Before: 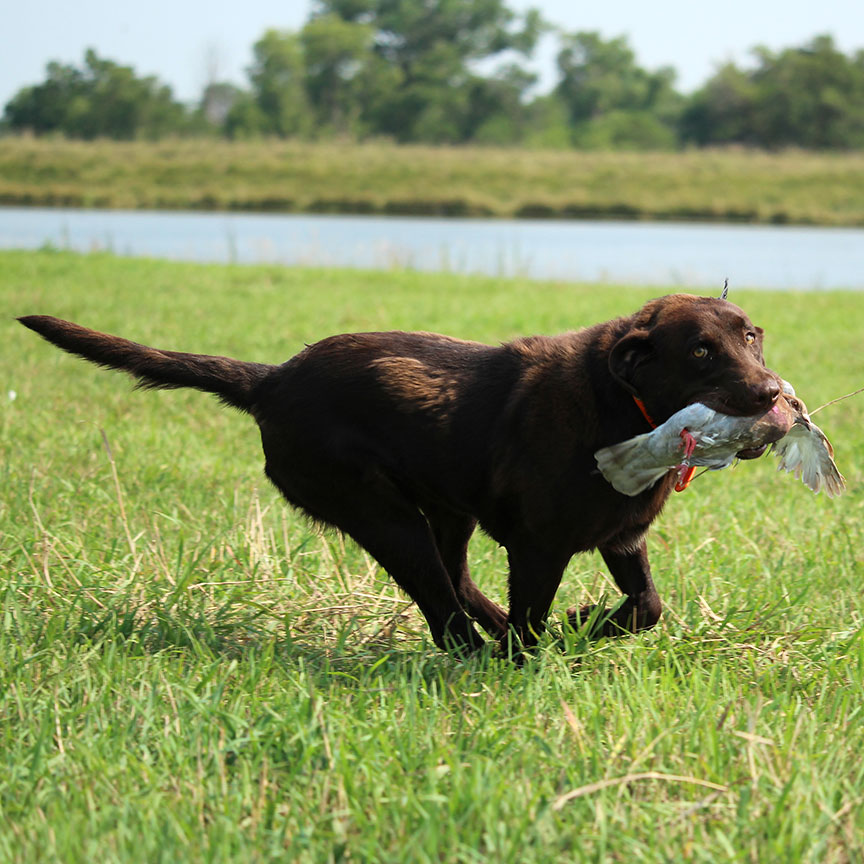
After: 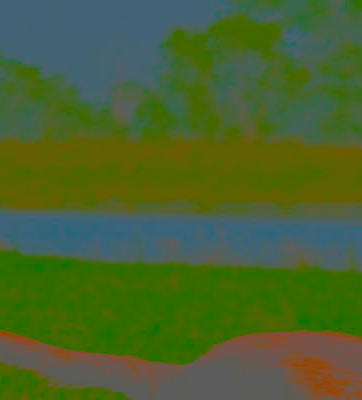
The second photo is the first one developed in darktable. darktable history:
exposure: exposure 0.29 EV, compensate highlight preservation false
contrast brightness saturation: contrast -0.99, brightness -0.17, saturation 0.75
crop and rotate: left 10.817%, top 0.062%, right 47.194%, bottom 53.626%
